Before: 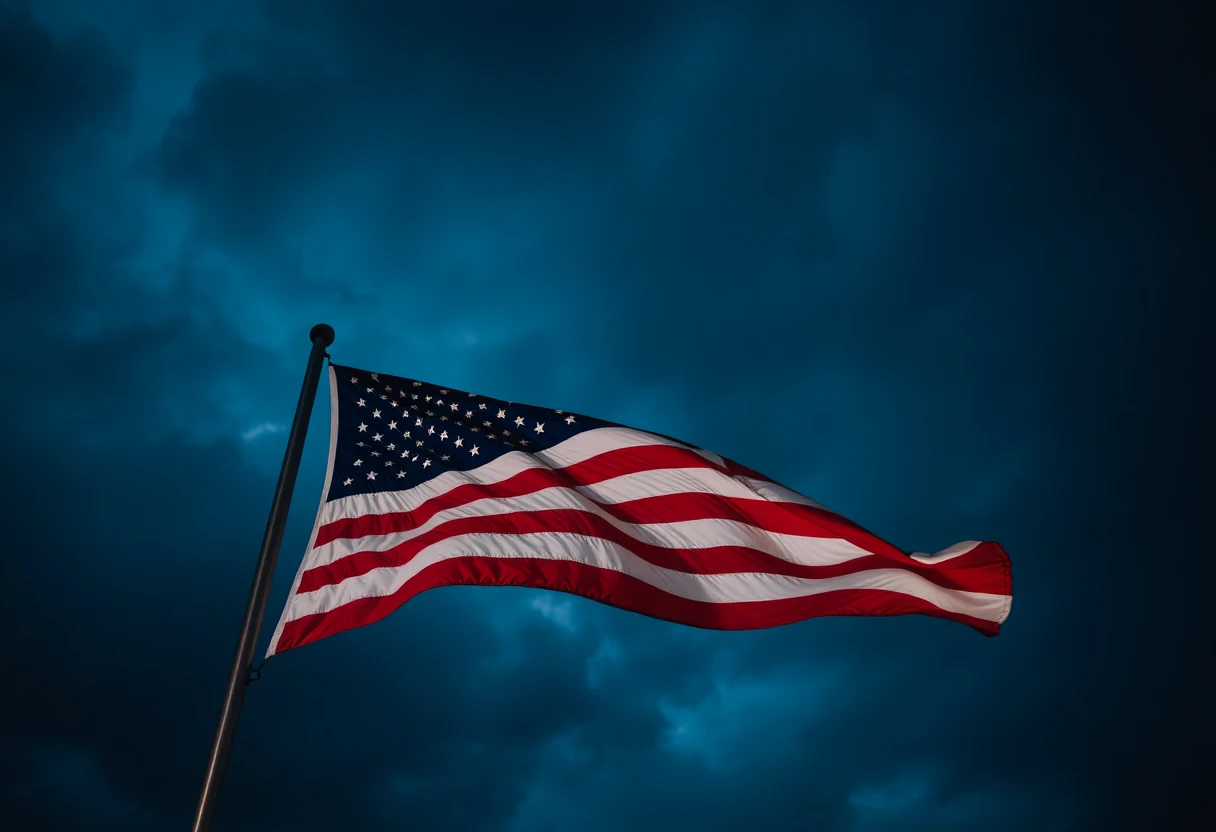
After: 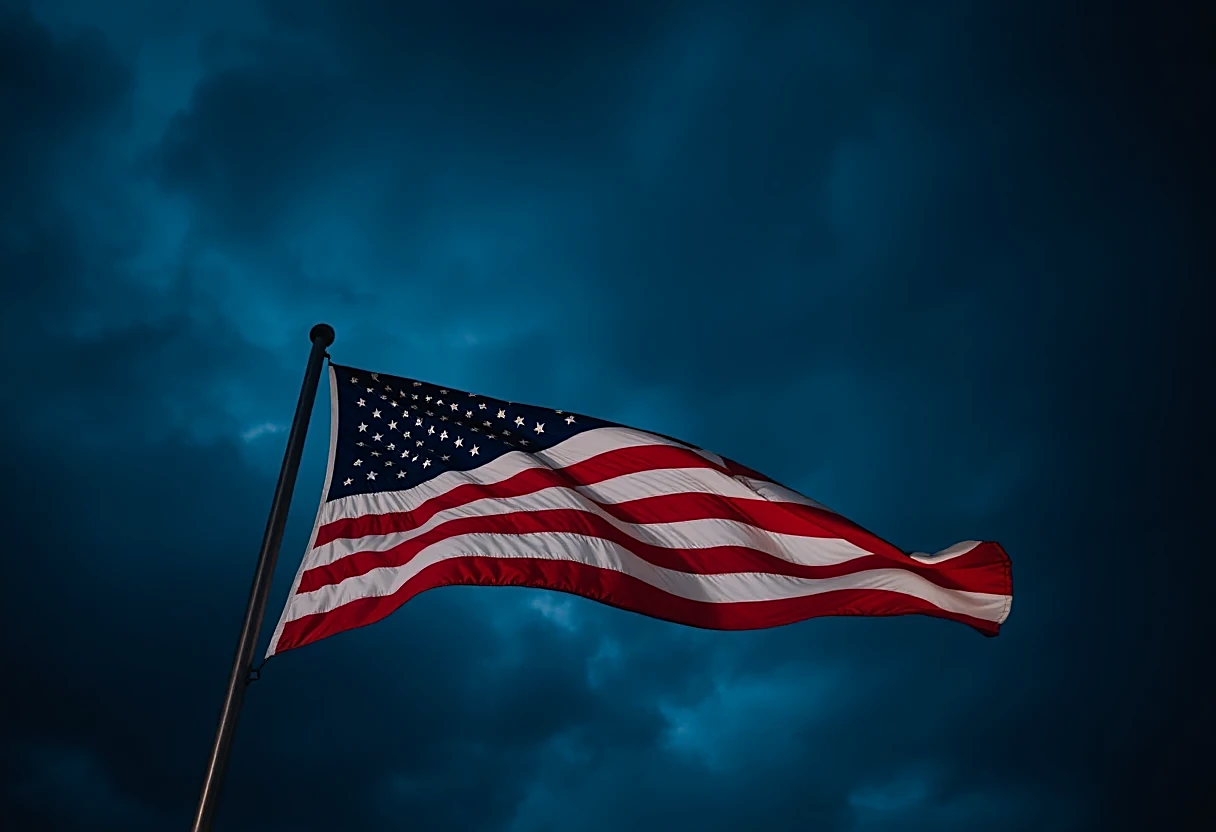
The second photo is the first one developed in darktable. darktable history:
exposure: exposure -0.21 EV, compensate highlight preservation false
sharpen: on, module defaults
white balance: red 0.982, blue 1.018
